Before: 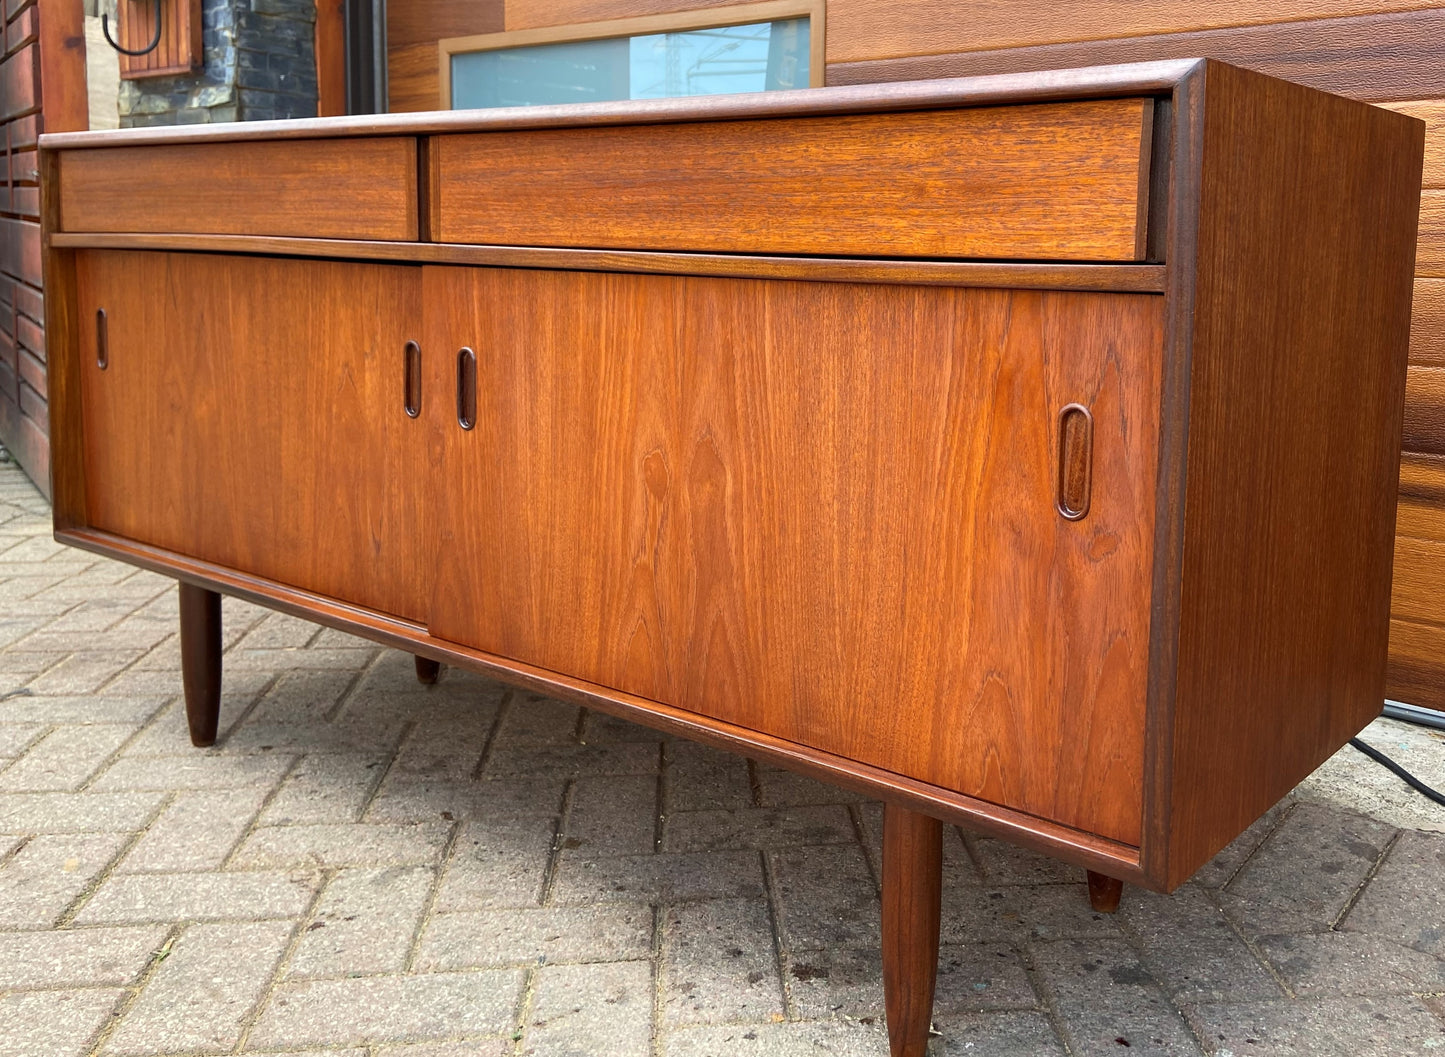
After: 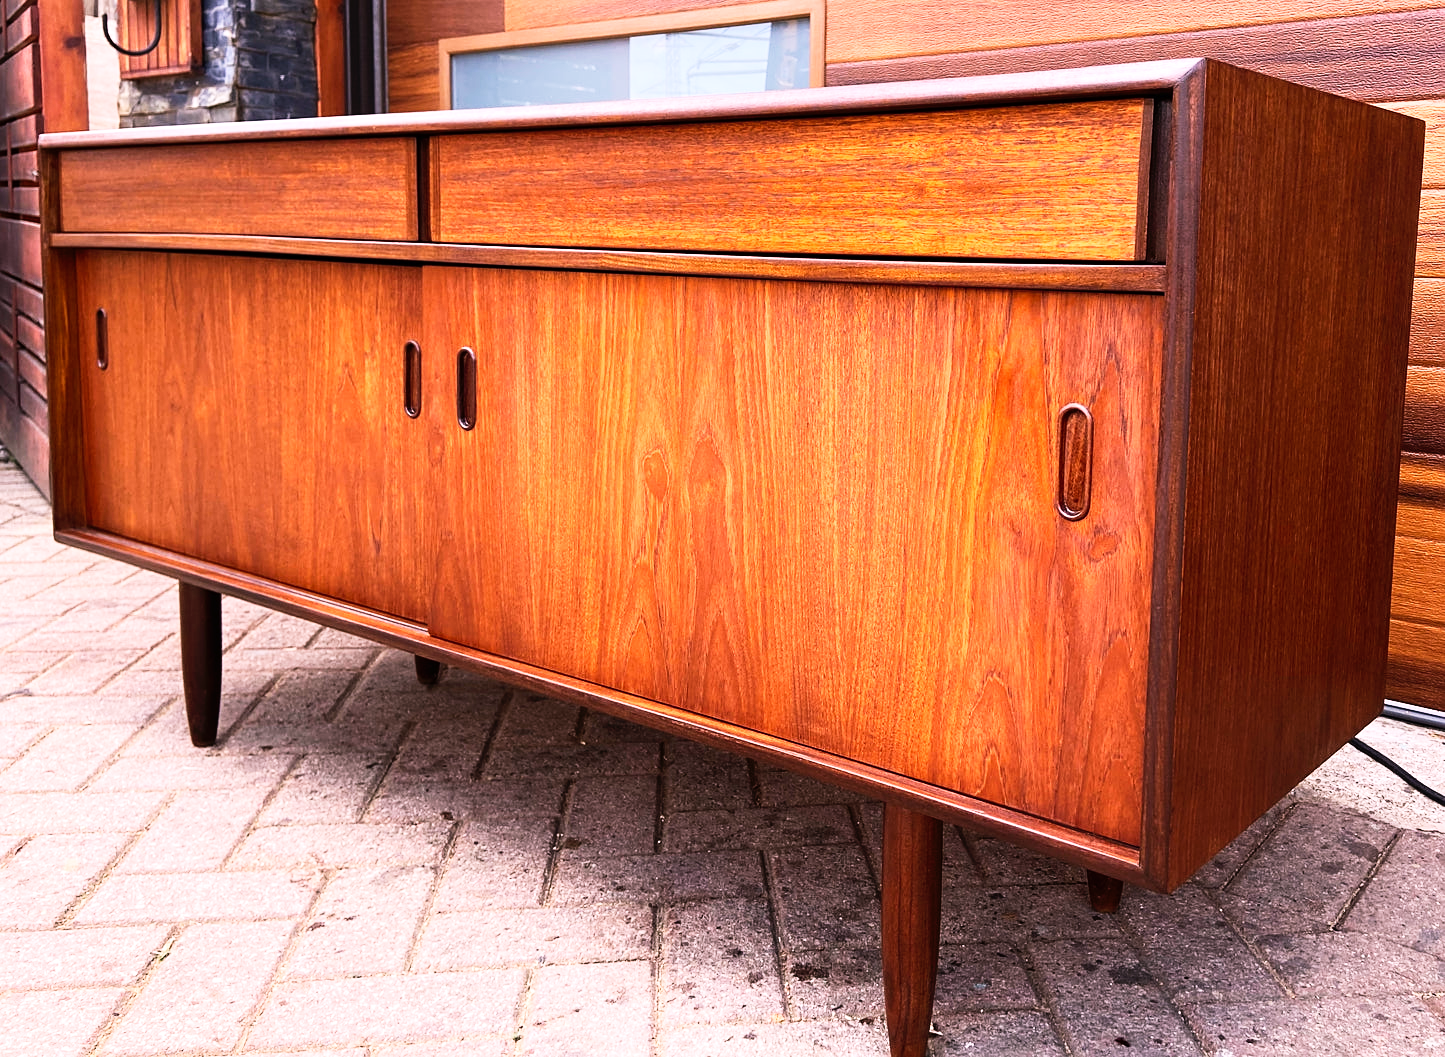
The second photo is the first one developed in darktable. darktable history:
sharpen: amount 0.2
contrast brightness saturation: contrast 0.11, saturation -0.17
white balance: red 1.188, blue 1.11
tone curve: curves: ch0 [(0, 0) (0.003, 0.008) (0.011, 0.008) (0.025, 0.011) (0.044, 0.017) (0.069, 0.026) (0.1, 0.039) (0.136, 0.054) (0.177, 0.093) (0.224, 0.15) (0.277, 0.21) (0.335, 0.285) (0.399, 0.366) (0.468, 0.462) (0.543, 0.564) (0.623, 0.679) (0.709, 0.79) (0.801, 0.883) (0.898, 0.95) (1, 1)], preserve colors none
shadows and highlights: radius 93.07, shadows -14.46, white point adjustment 0.23, highlights 31.48, compress 48.23%, highlights color adjustment 52.79%, soften with gaussian
